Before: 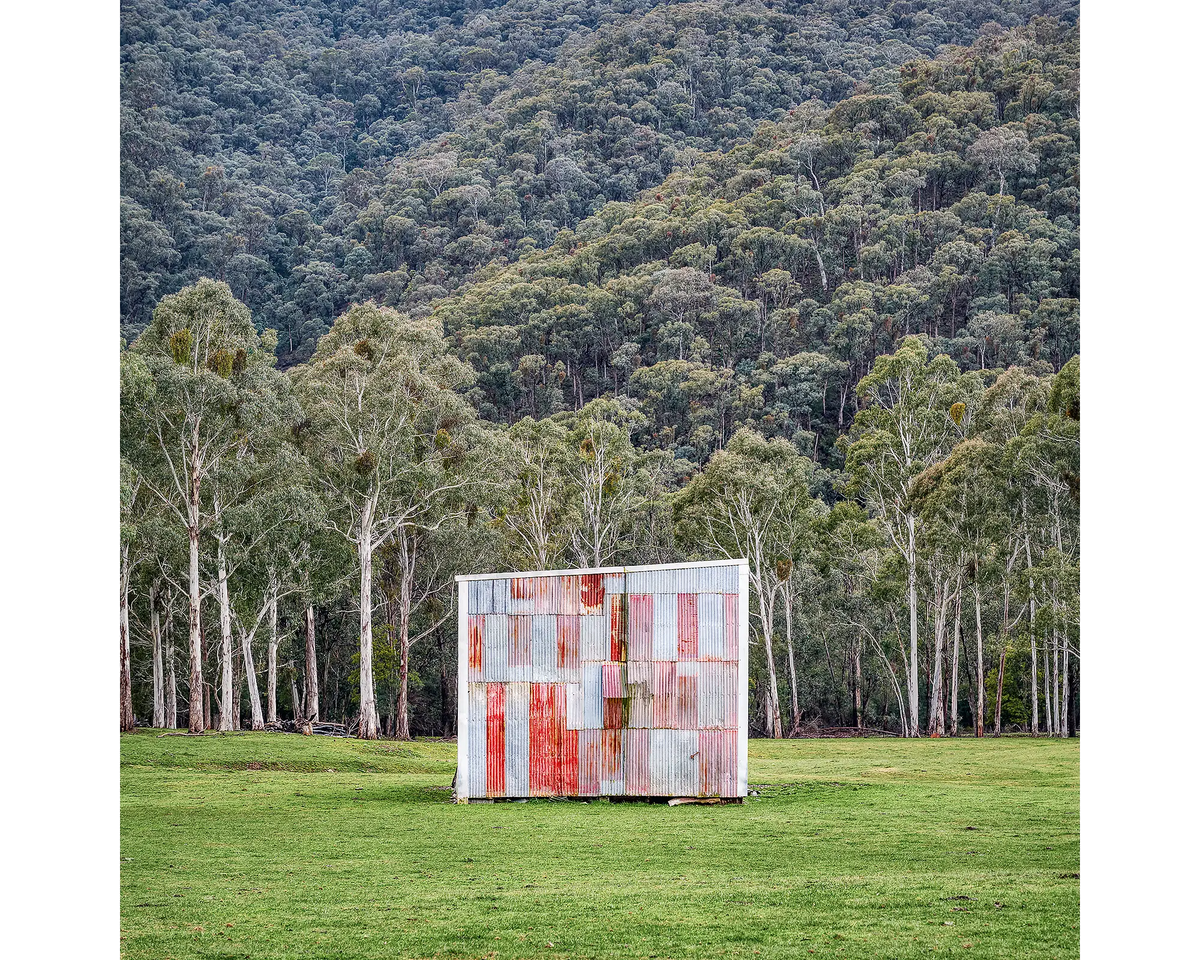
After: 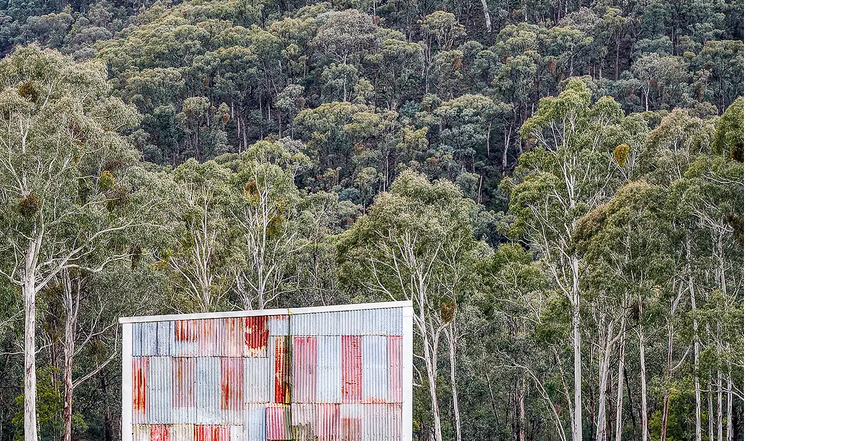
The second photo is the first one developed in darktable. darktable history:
crop and rotate: left 28.063%, top 26.943%, bottom 27.097%
